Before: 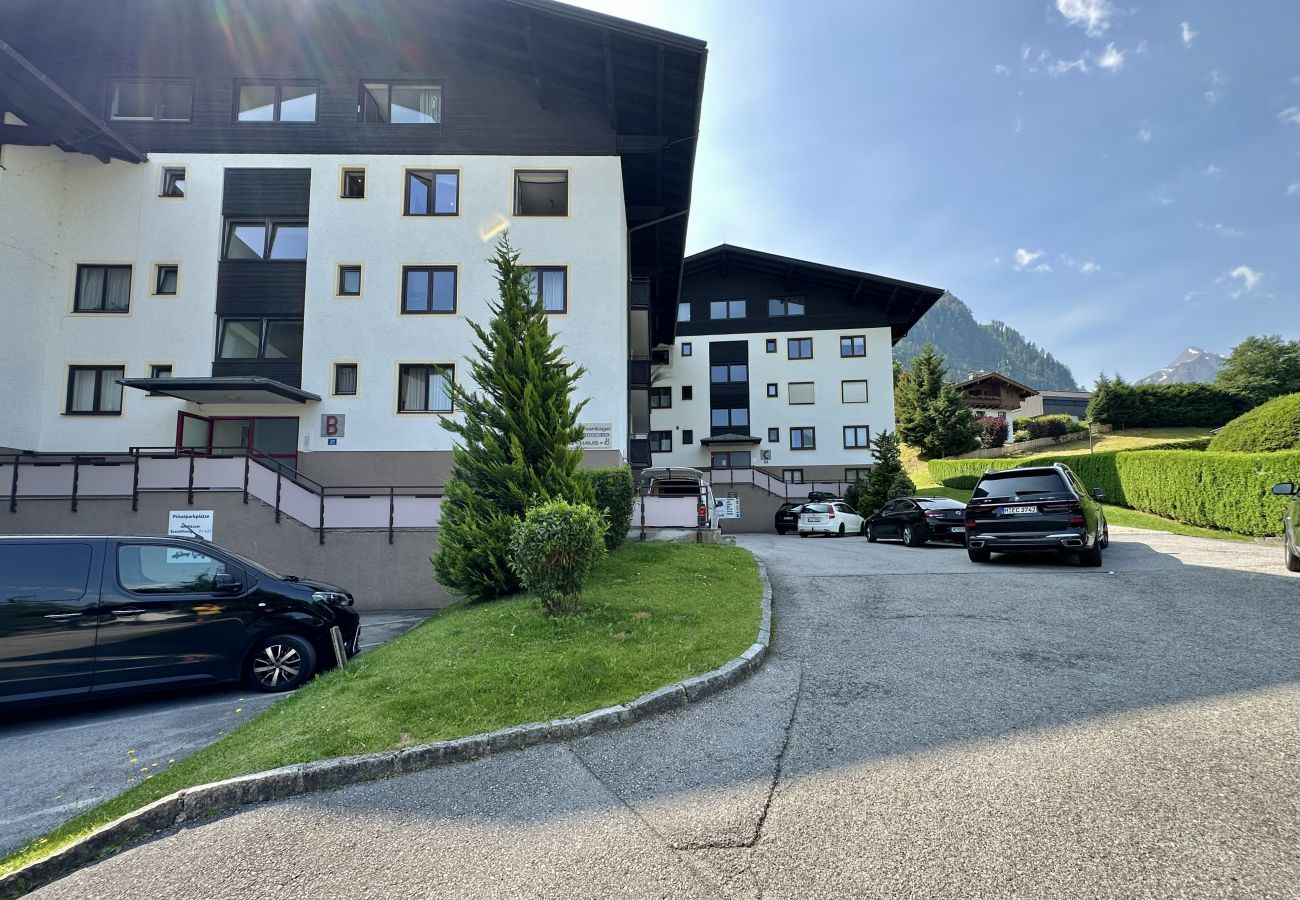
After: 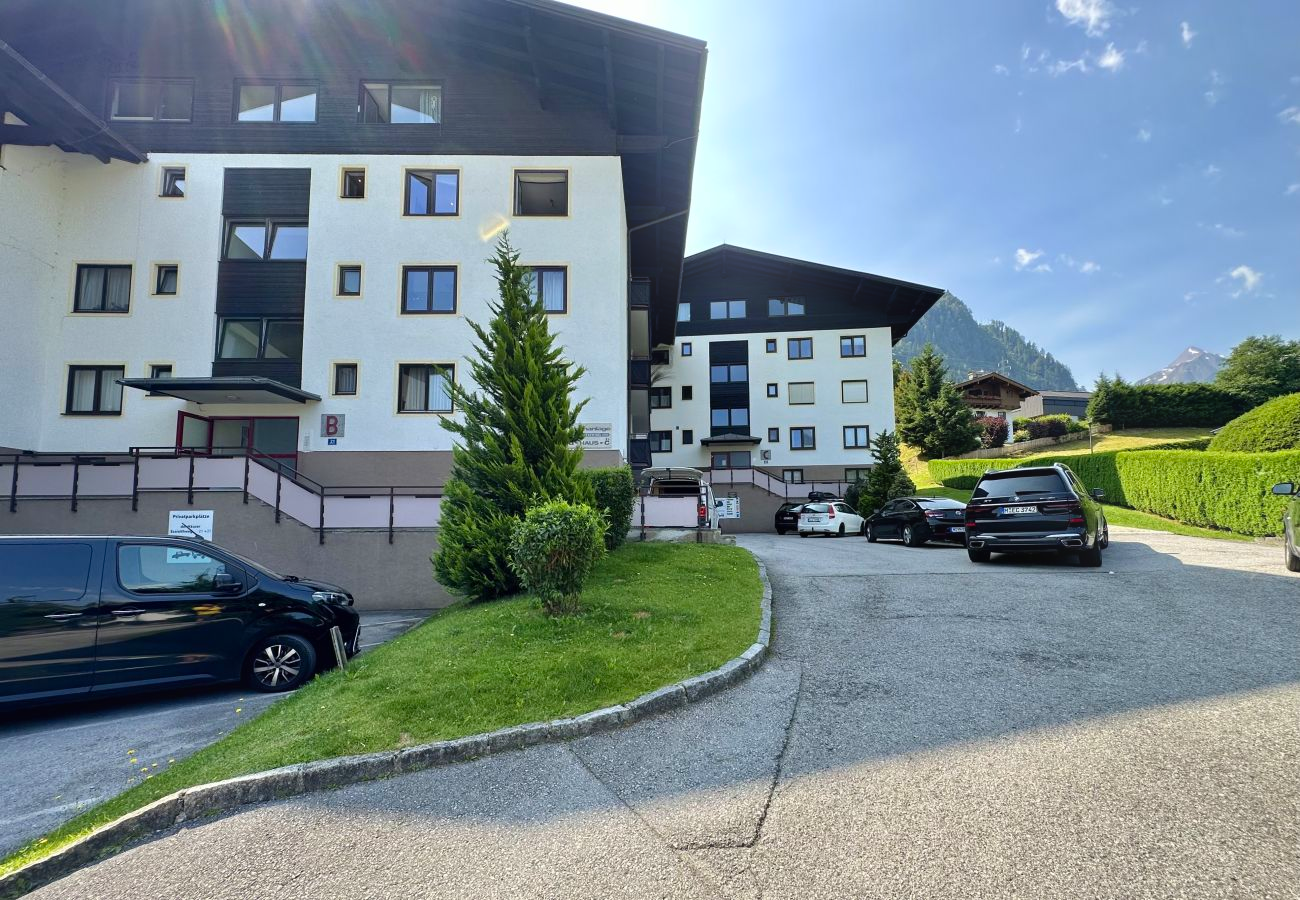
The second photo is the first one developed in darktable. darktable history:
contrast brightness saturation: saturation 0.18
bloom: size 16%, threshold 98%, strength 20%
